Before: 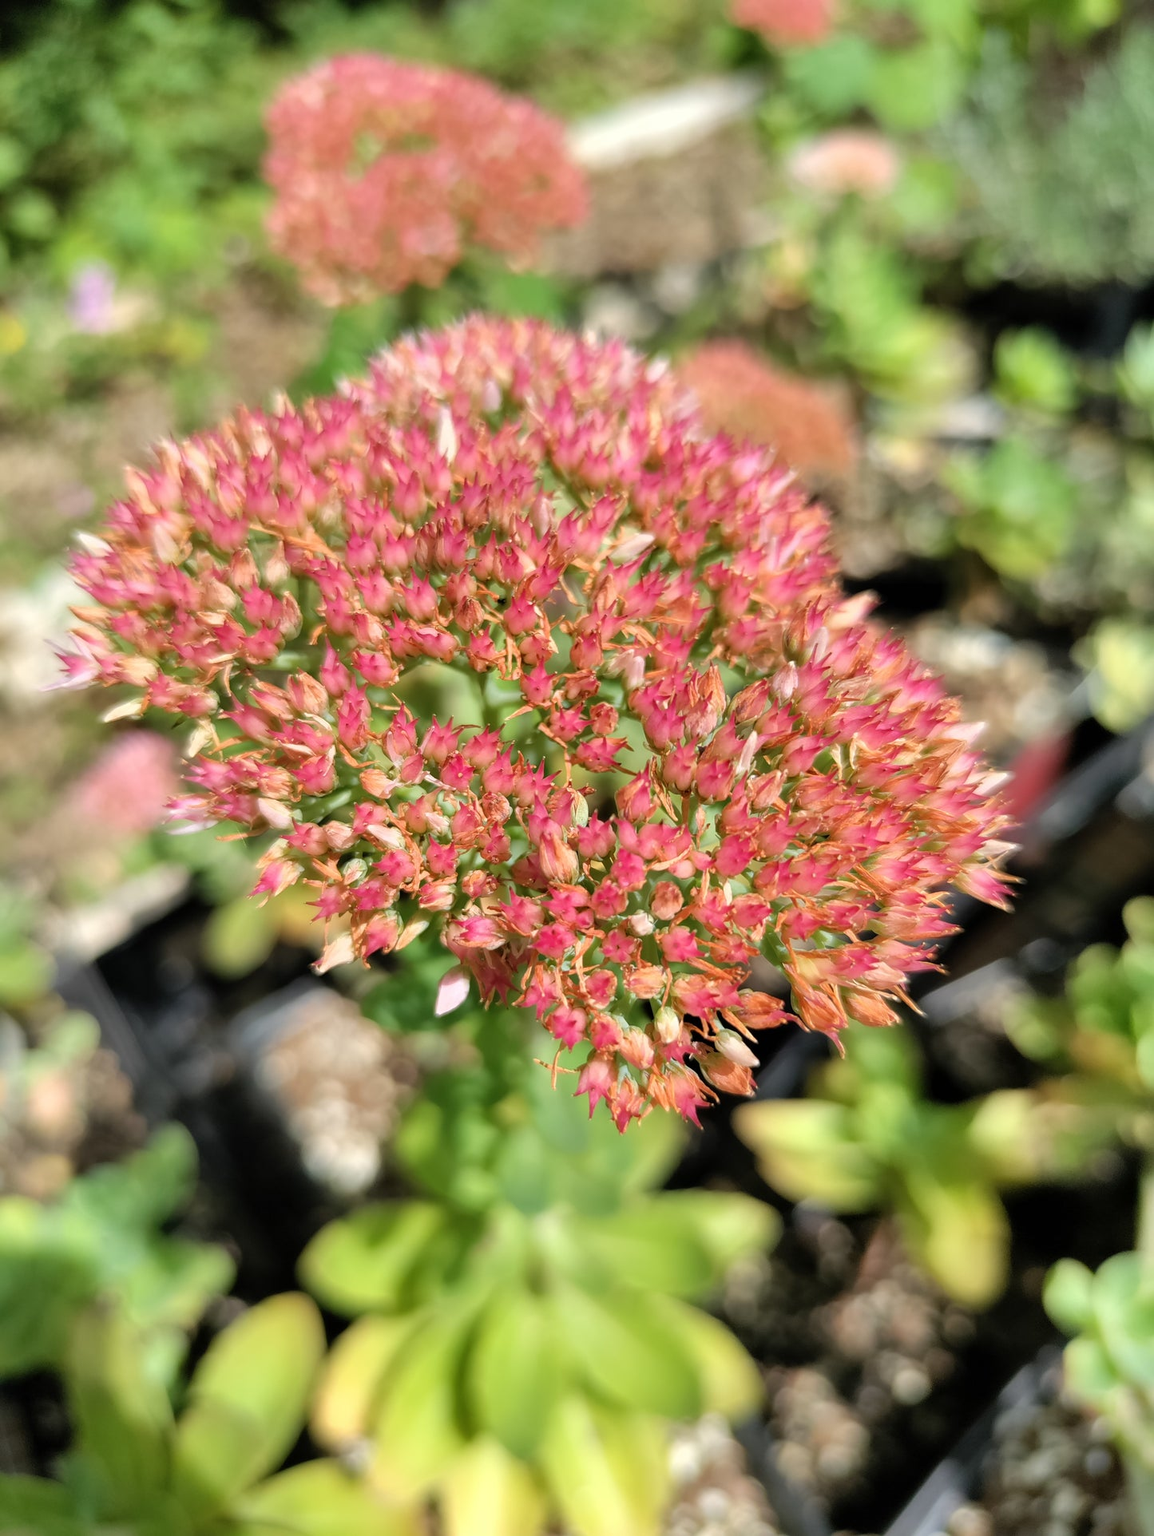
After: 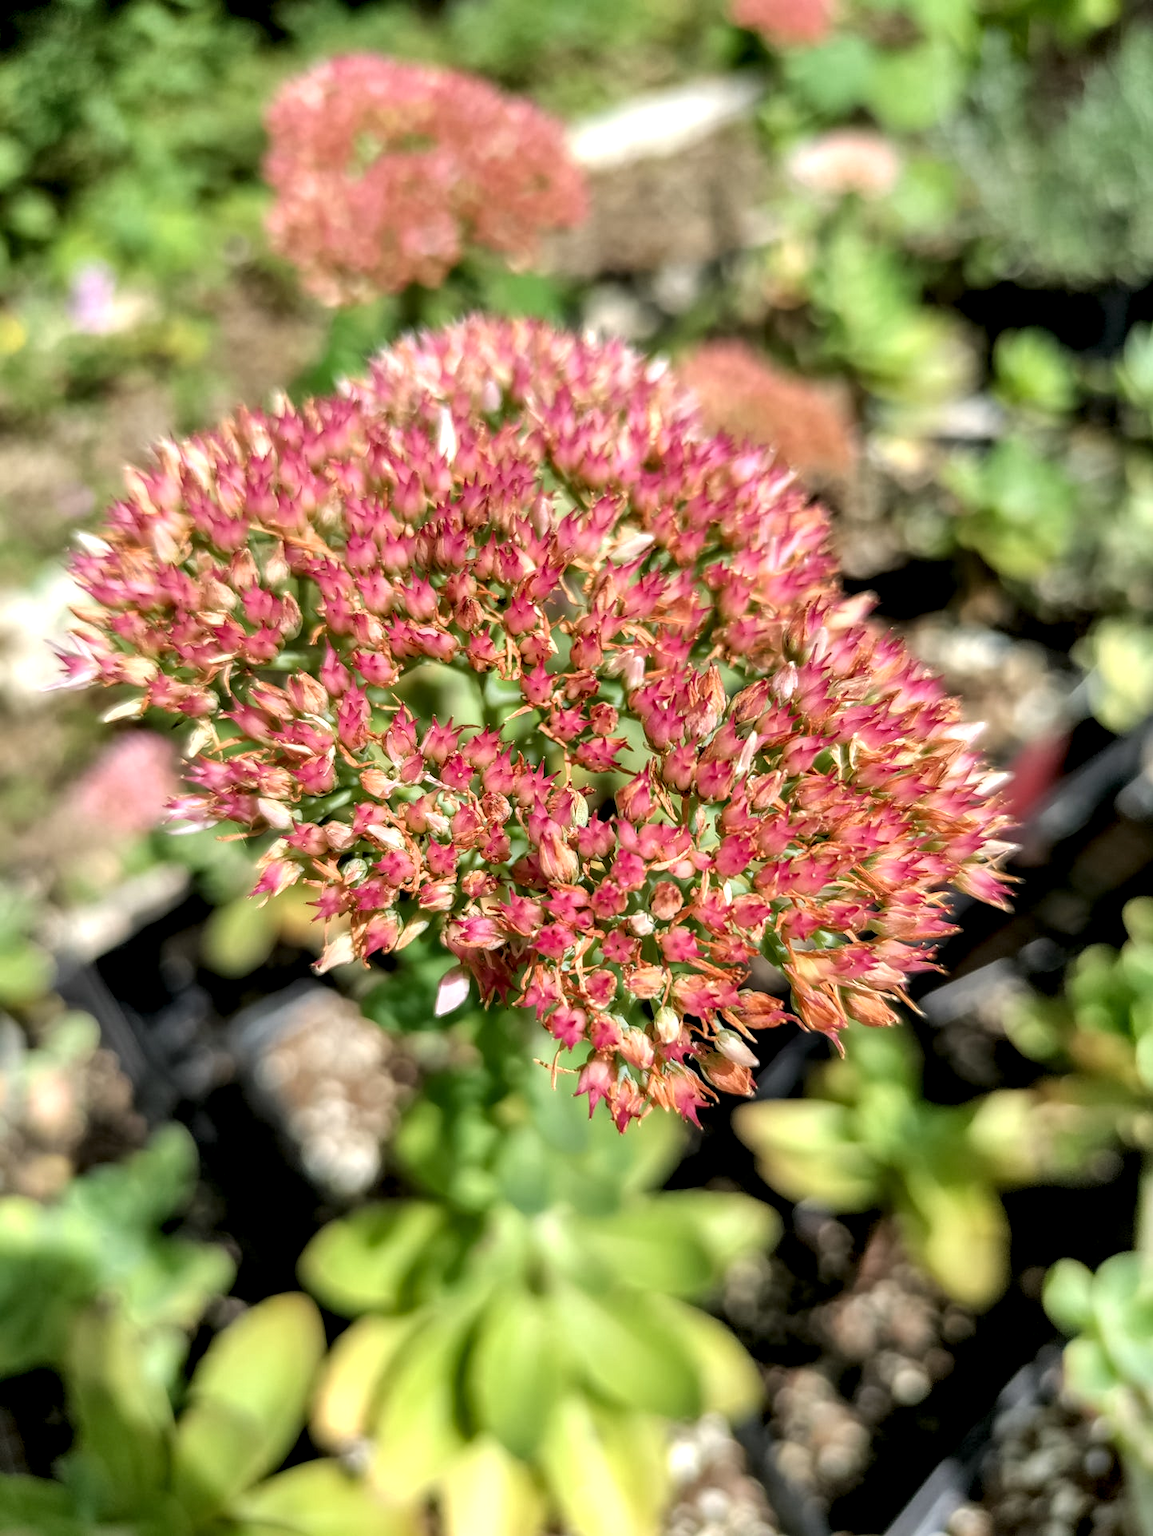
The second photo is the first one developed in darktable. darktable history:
local contrast: highlights 60%, shadows 60%, detail 160%
white balance: emerald 1
